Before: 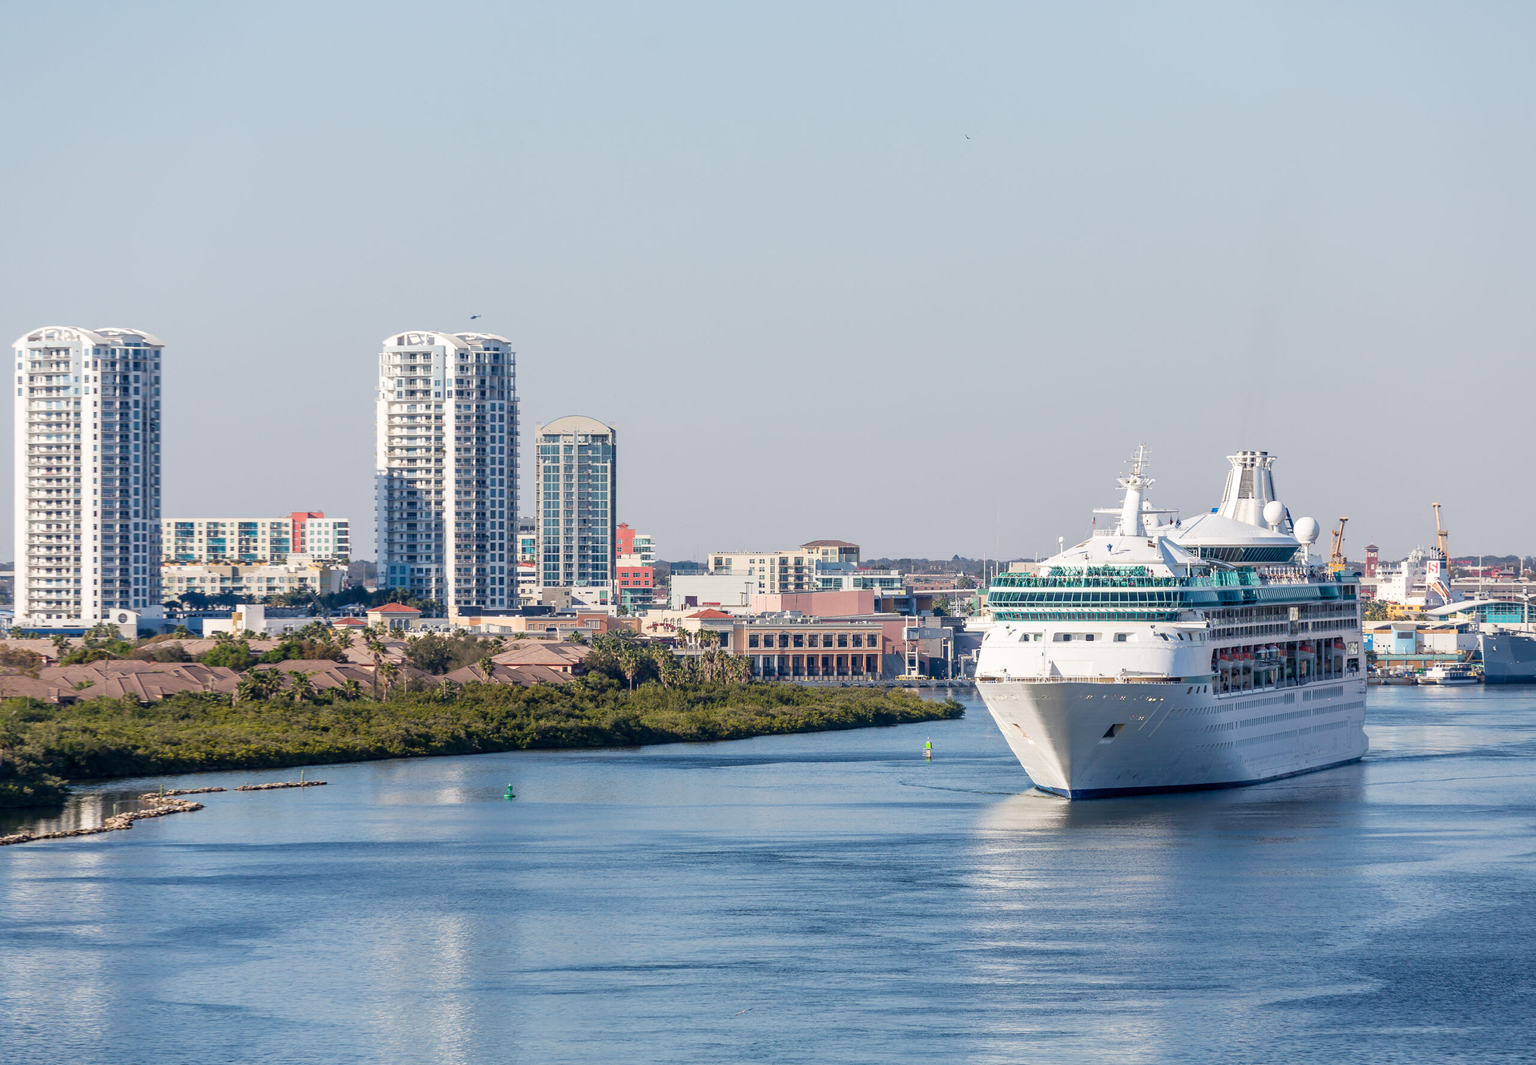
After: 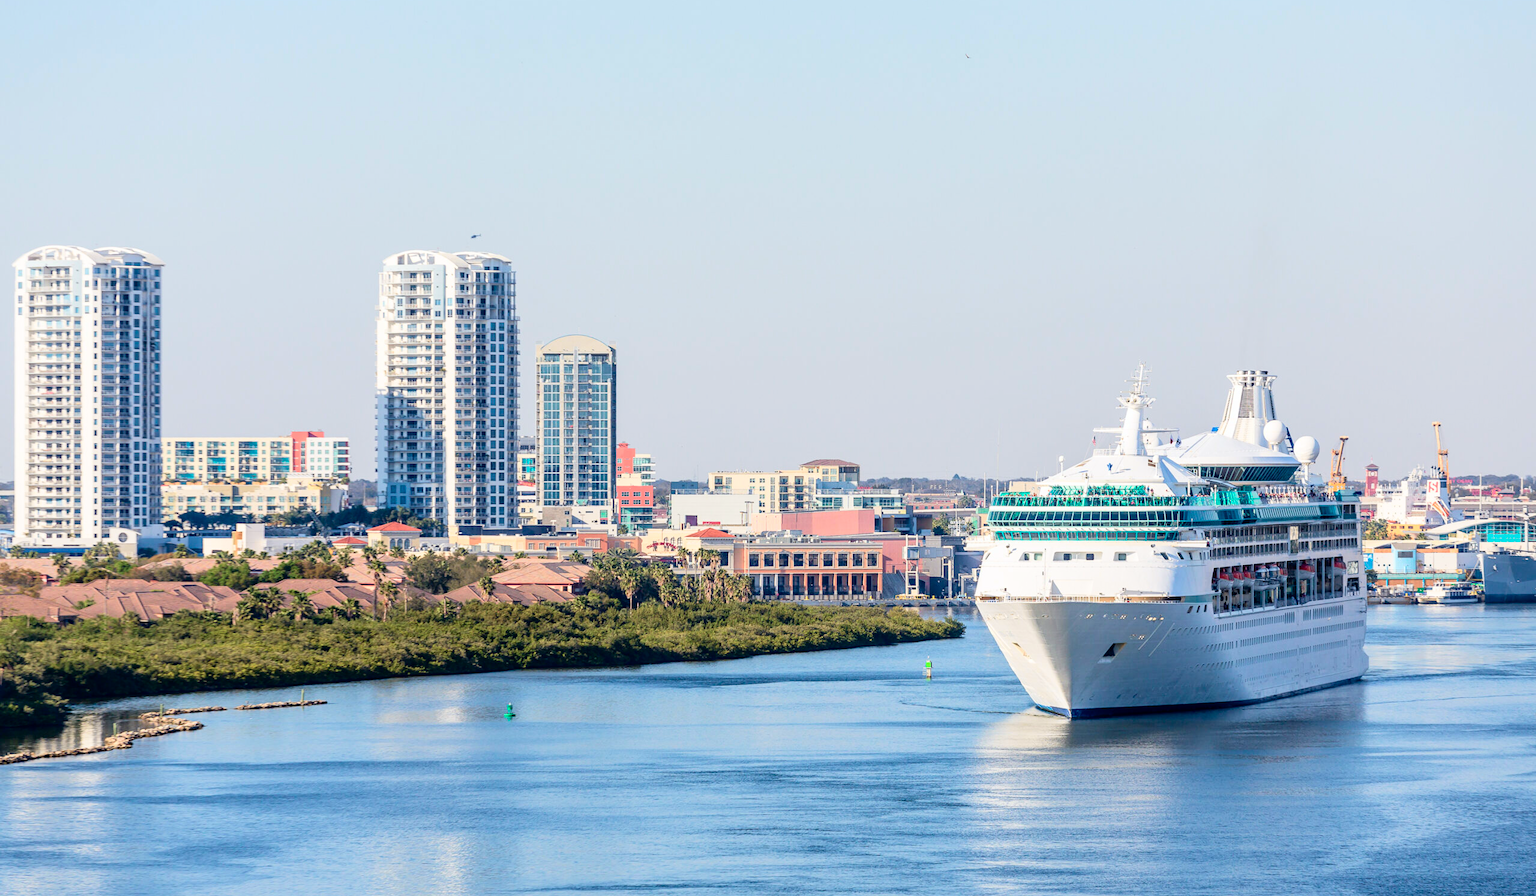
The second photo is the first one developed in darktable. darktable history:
crop: top 7.625%, bottom 8.027%
tone curve: curves: ch0 [(0, 0) (0.051, 0.027) (0.096, 0.071) (0.219, 0.248) (0.428, 0.52) (0.596, 0.713) (0.727, 0.823) (0.859, 0.924) (1, 1)]; ch1 [(0, 0) (0.1, 0.038) (0.318, 0.221) (0.413, 0.325) (0.443, 0.412) (0.483, 0.474) (0.503, 0.501) (0.516, 0.515) (0.548, 0.575) (0.561, 0.596) (0.594, 0.647) (0.666, 0.701) (1, 1)]; ch2 [(0, 0) (0.453, 0.435) (0.479, 0.476) (0.504, 0.5) (0.52, 0.526) (0.557, 0.585) (0.583, 0.608) (0.824, 0.815) (1, 1)], color space Lab, independent channels, preserve colors none
